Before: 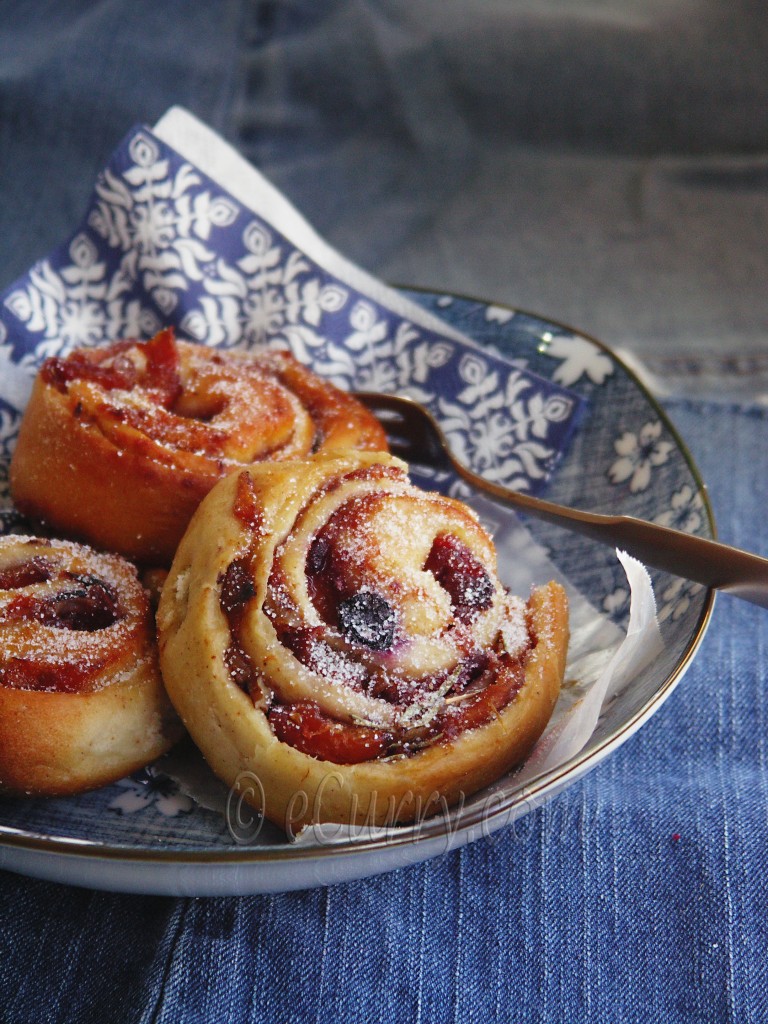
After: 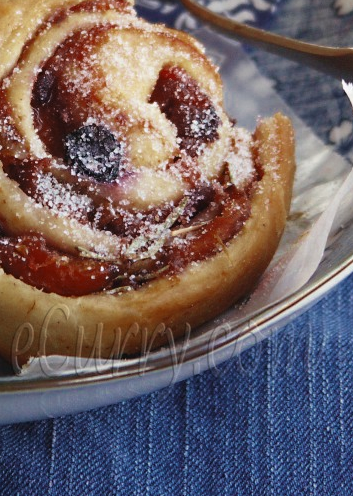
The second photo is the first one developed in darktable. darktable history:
crop: left 35.757%, top 45.705%, right 18.188%, bottom 5.854%
velvia: on, module defaults
color zones: curves: ch0 [(0, 0.5) (0.125, 0.4) (0.25, 0.5) (0.375, 0.4) (0.5, 0.4) (0.625, 0.35) (0.75, 0.35) (0.875, 0.5)]; ch1 [(0, 0.35) (0.125, 0.45) (0.25, 0.35) (0.375, 0.35) (0.5, 0.35) (0.625, 0.35) (0.75, 0.45) (0.875, 0.35)]; ch2 [(0, 0.6) (0.125, 0.5) (0.25, 0.5) (0.375, 0.6) (0.5, 0.6) (0.625, 0.5) (0.75, 0.5) (0.875, 0.5)]
